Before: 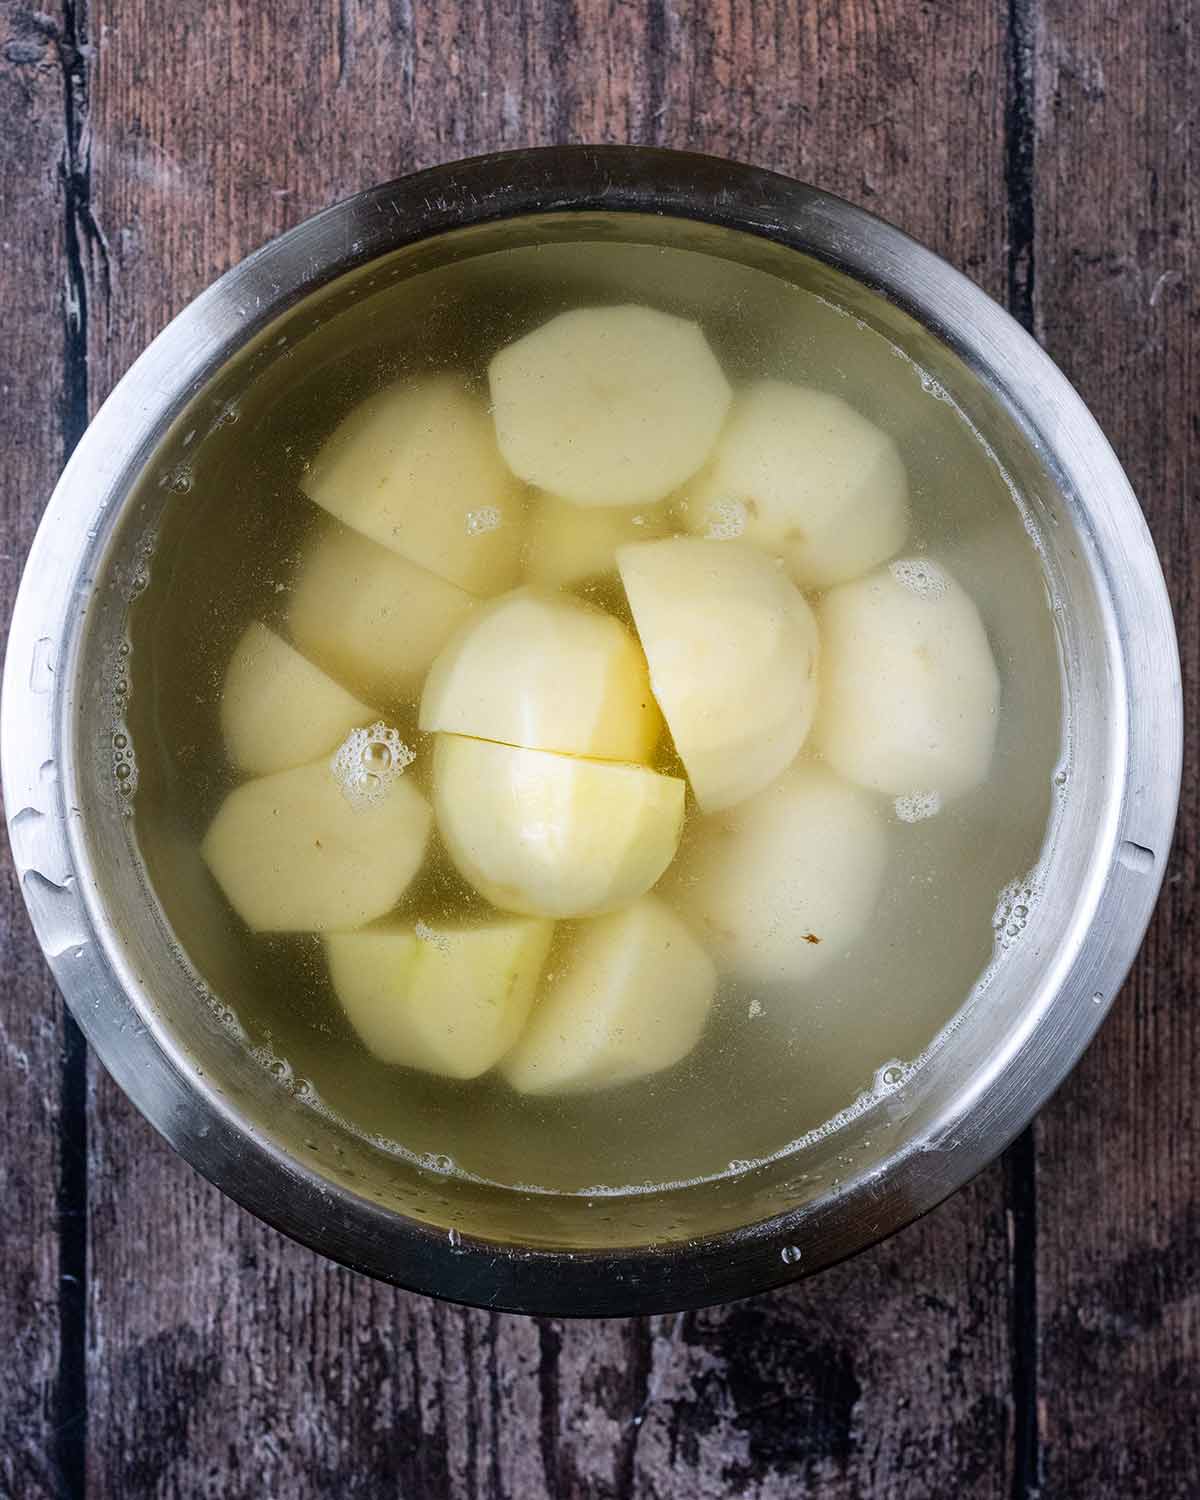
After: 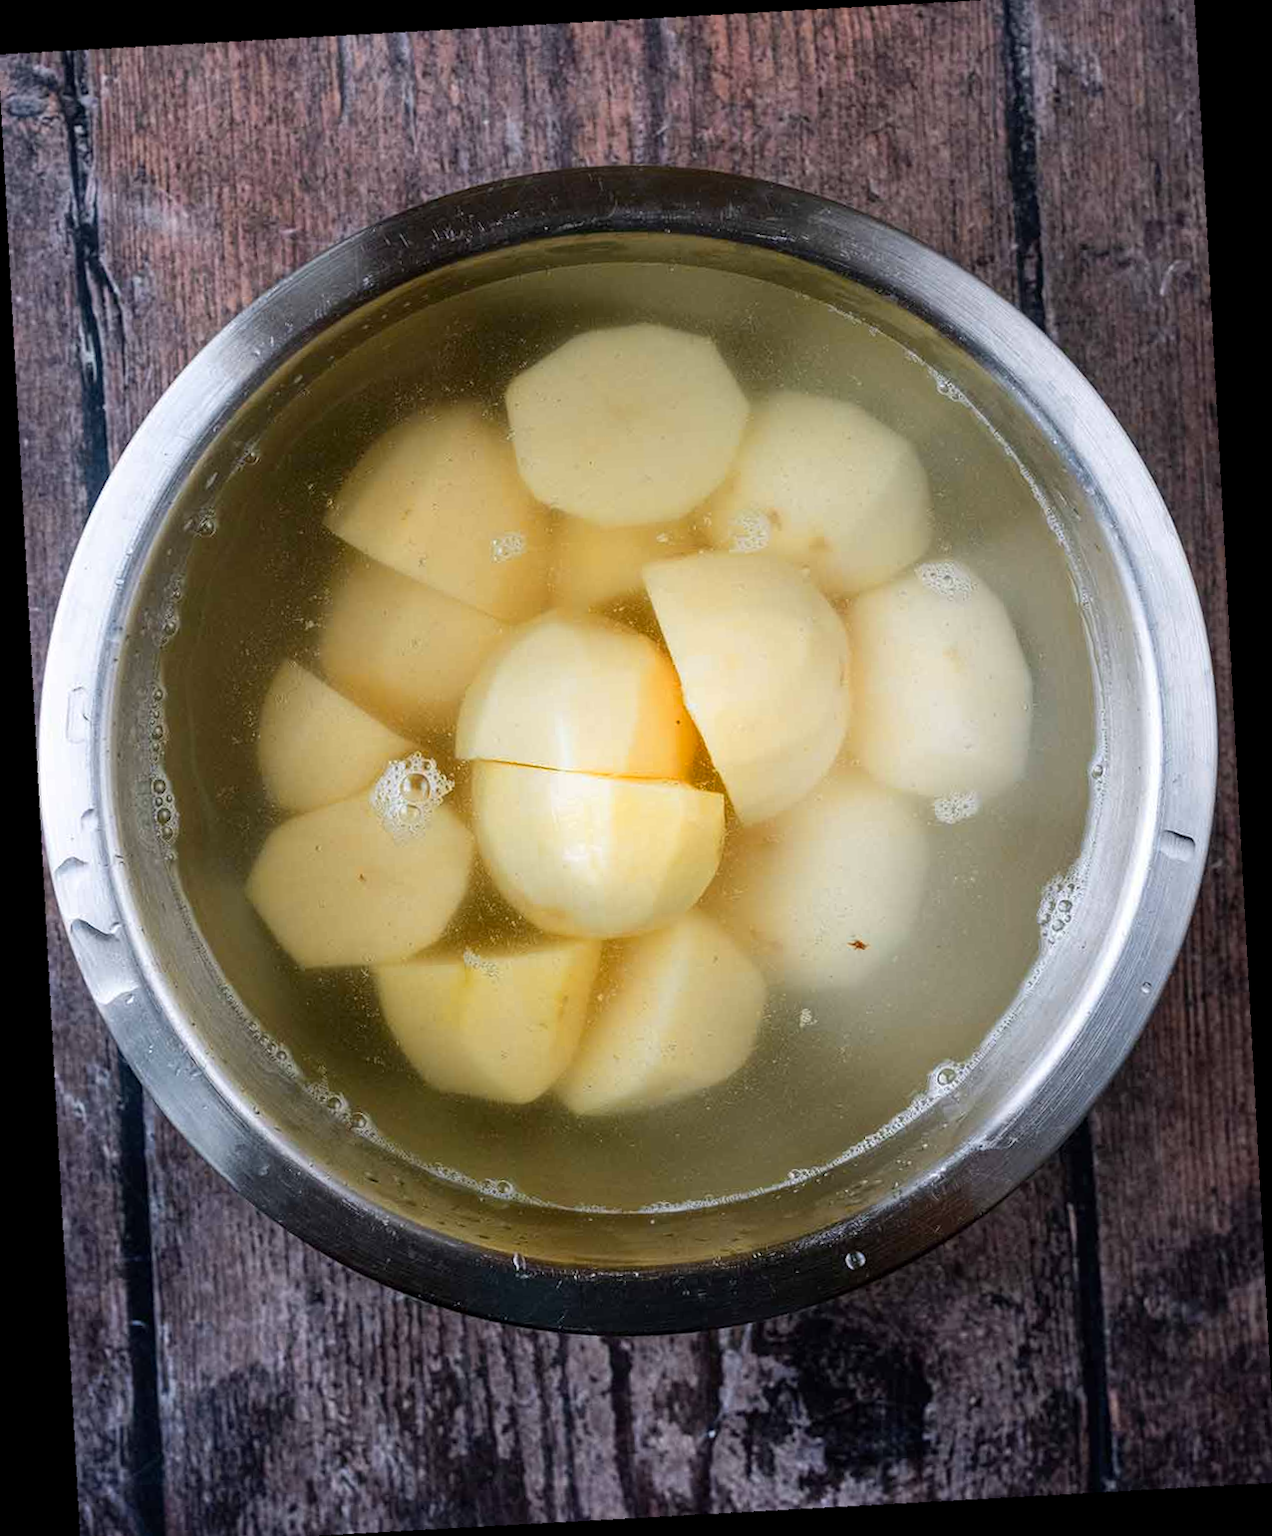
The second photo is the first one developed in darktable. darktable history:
crop and rotate: angle -1.69°
rotate and perspective: rotation -4.86°, automatic cropping off
color zones: curves: ch1 [(0.235, 0.558) (0.75, 0.5)]; ch2 [(0.25, 0.462) (0.749, 0.457)], mix 25.94%
